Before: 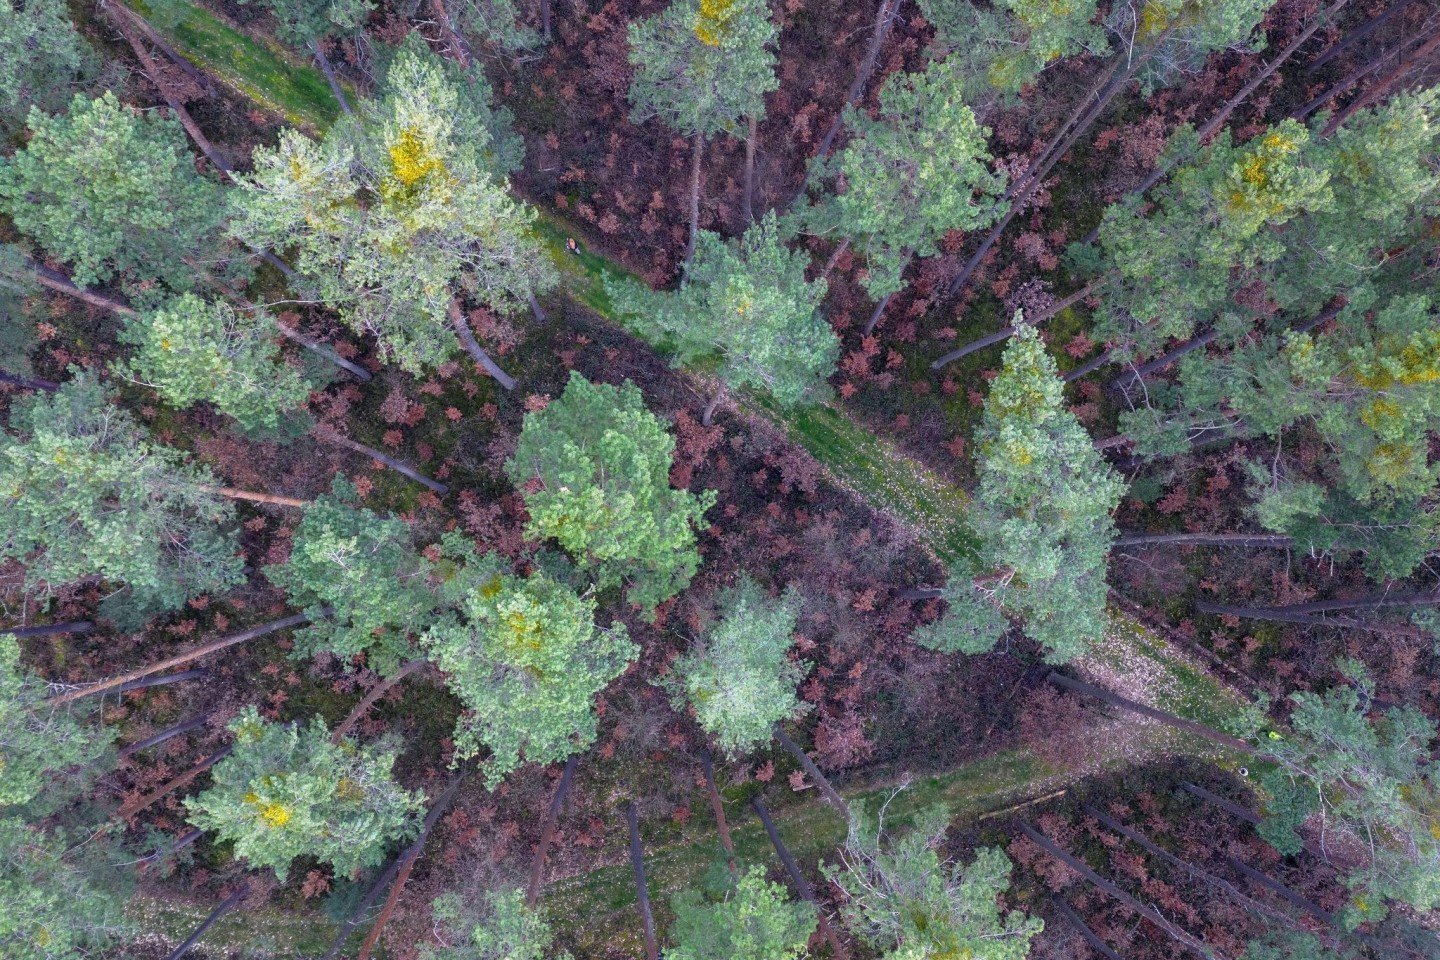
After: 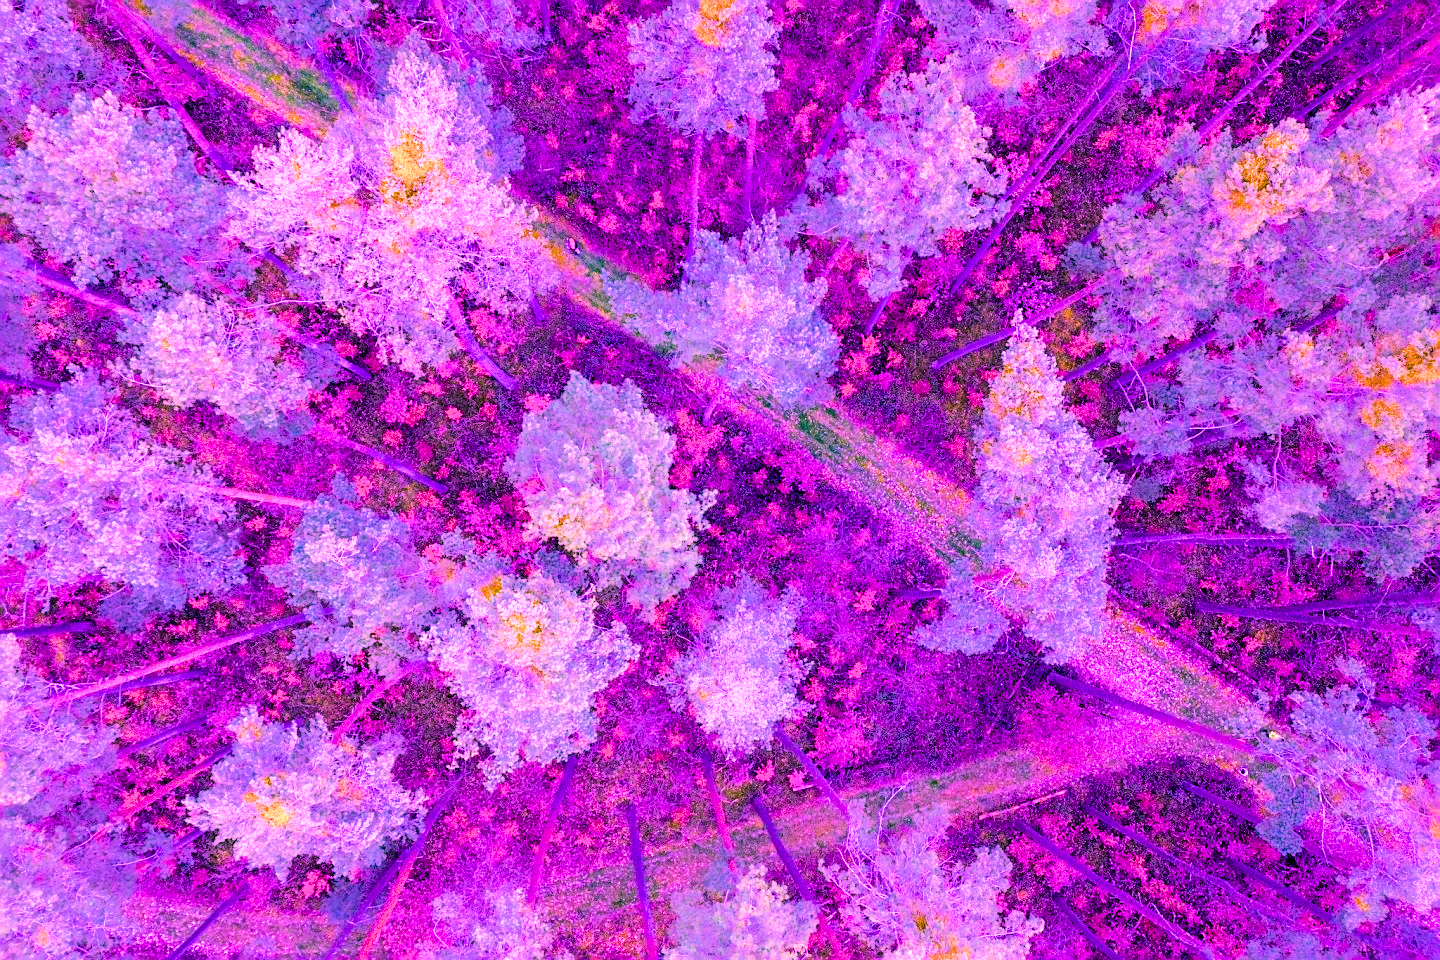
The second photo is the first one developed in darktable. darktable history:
exposure: black level correction 0, exposure 0.7 EV, compensate exposure bias true, compensate highlight preservation false
filmic rgb: black relative exposure -7.15 EV, white relative exposure 5.36 EV, hardness 3.02, color science v6 (2022)
highlight reconstruction: iterations 1, diameter of reconstruction 64 px
lens correction: scale 1.01, crop 1, focal 85, aperture 2.8, distance 7.77, camera "Canon EOS RP", lens "Canon RF 85mm F2 MACRO IS STM"
raw denoise: x [[0, 0.25, 0.5, 0.75, 1] ×4]
sharpen: on, module defaults
white balance: red 1.803, blue 1.886
color balance rgb: linear chroma grading › global chroma 9%, perceptual saturation grading › global saturation 36%, perceptual saturation grading › shadows 35%, perceptual brilliance grading › global brilliance 21.21%, perceptual brilliance grading › shadows -35%, global vibrance 21.21%
